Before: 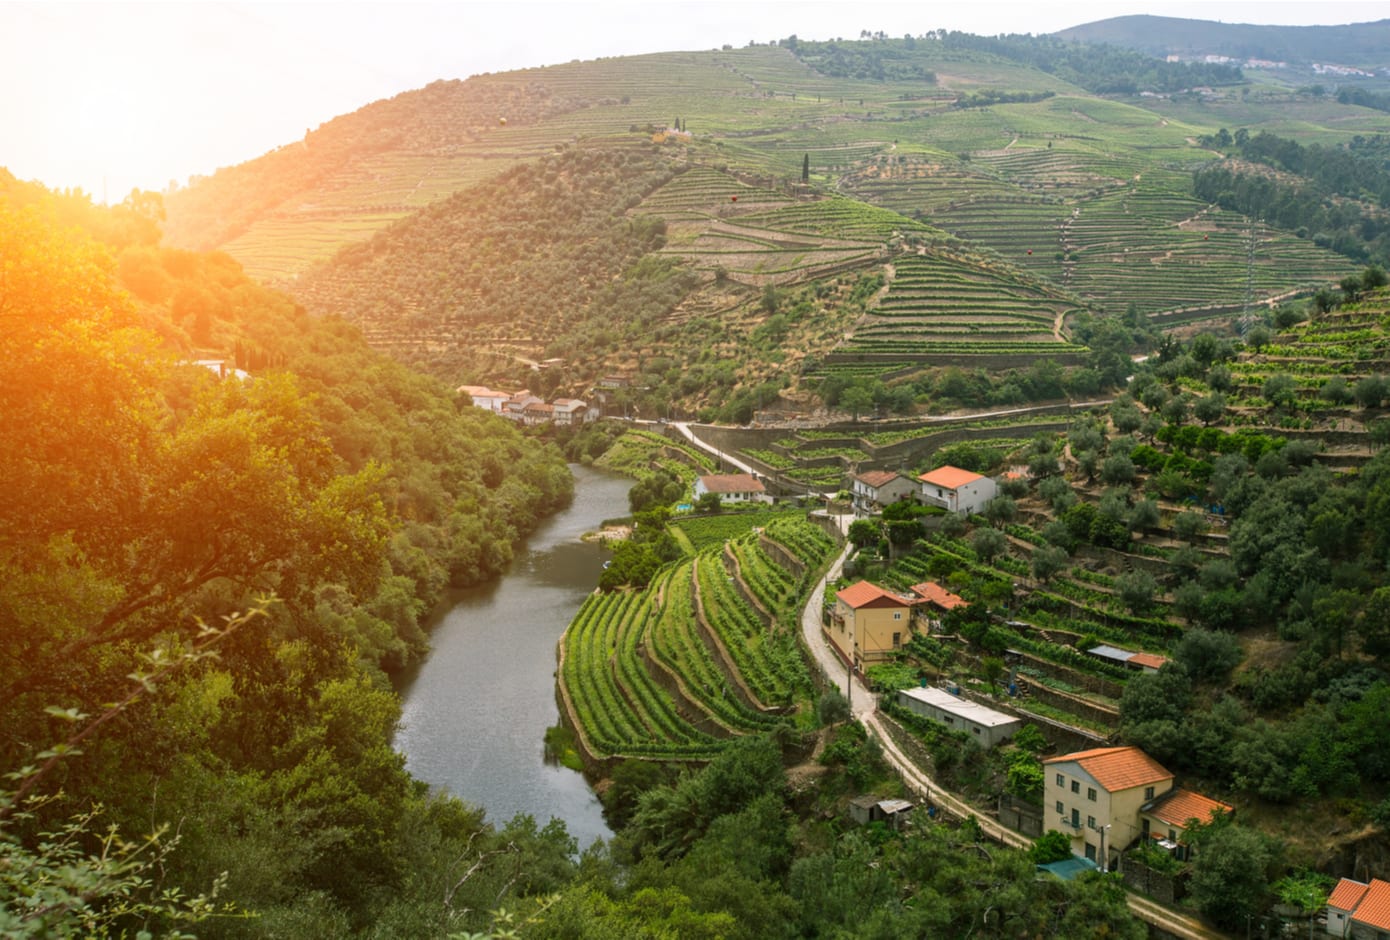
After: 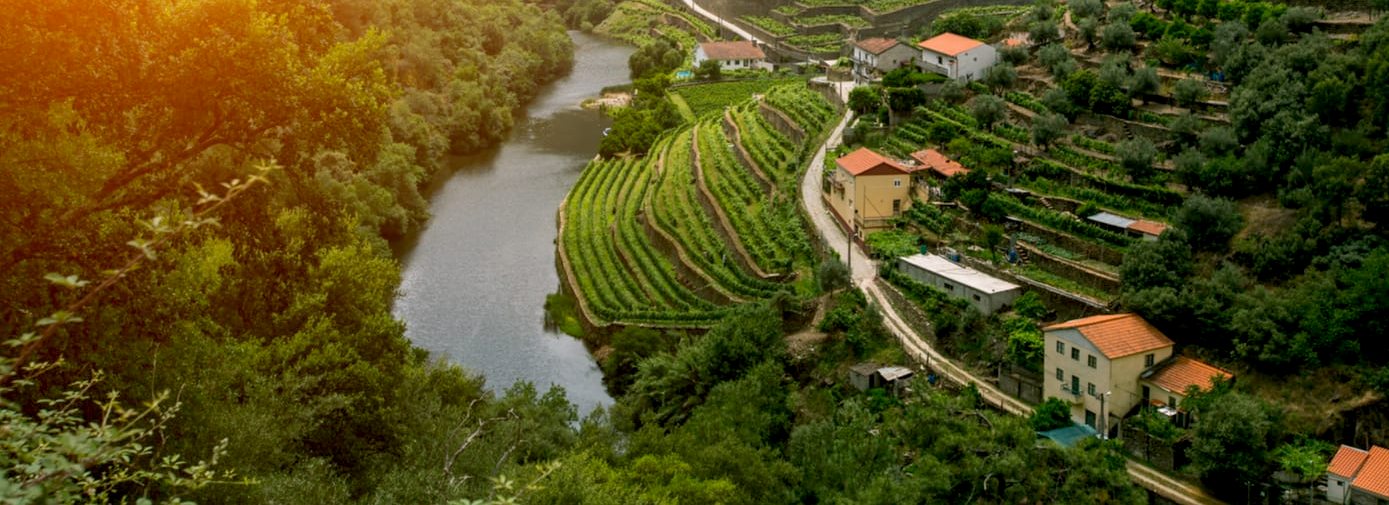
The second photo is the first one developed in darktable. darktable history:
exposure: black level correction 0.01, exposure 0.011 EV, compensate highlight preservation false
crop and rotate: top 46.237%
